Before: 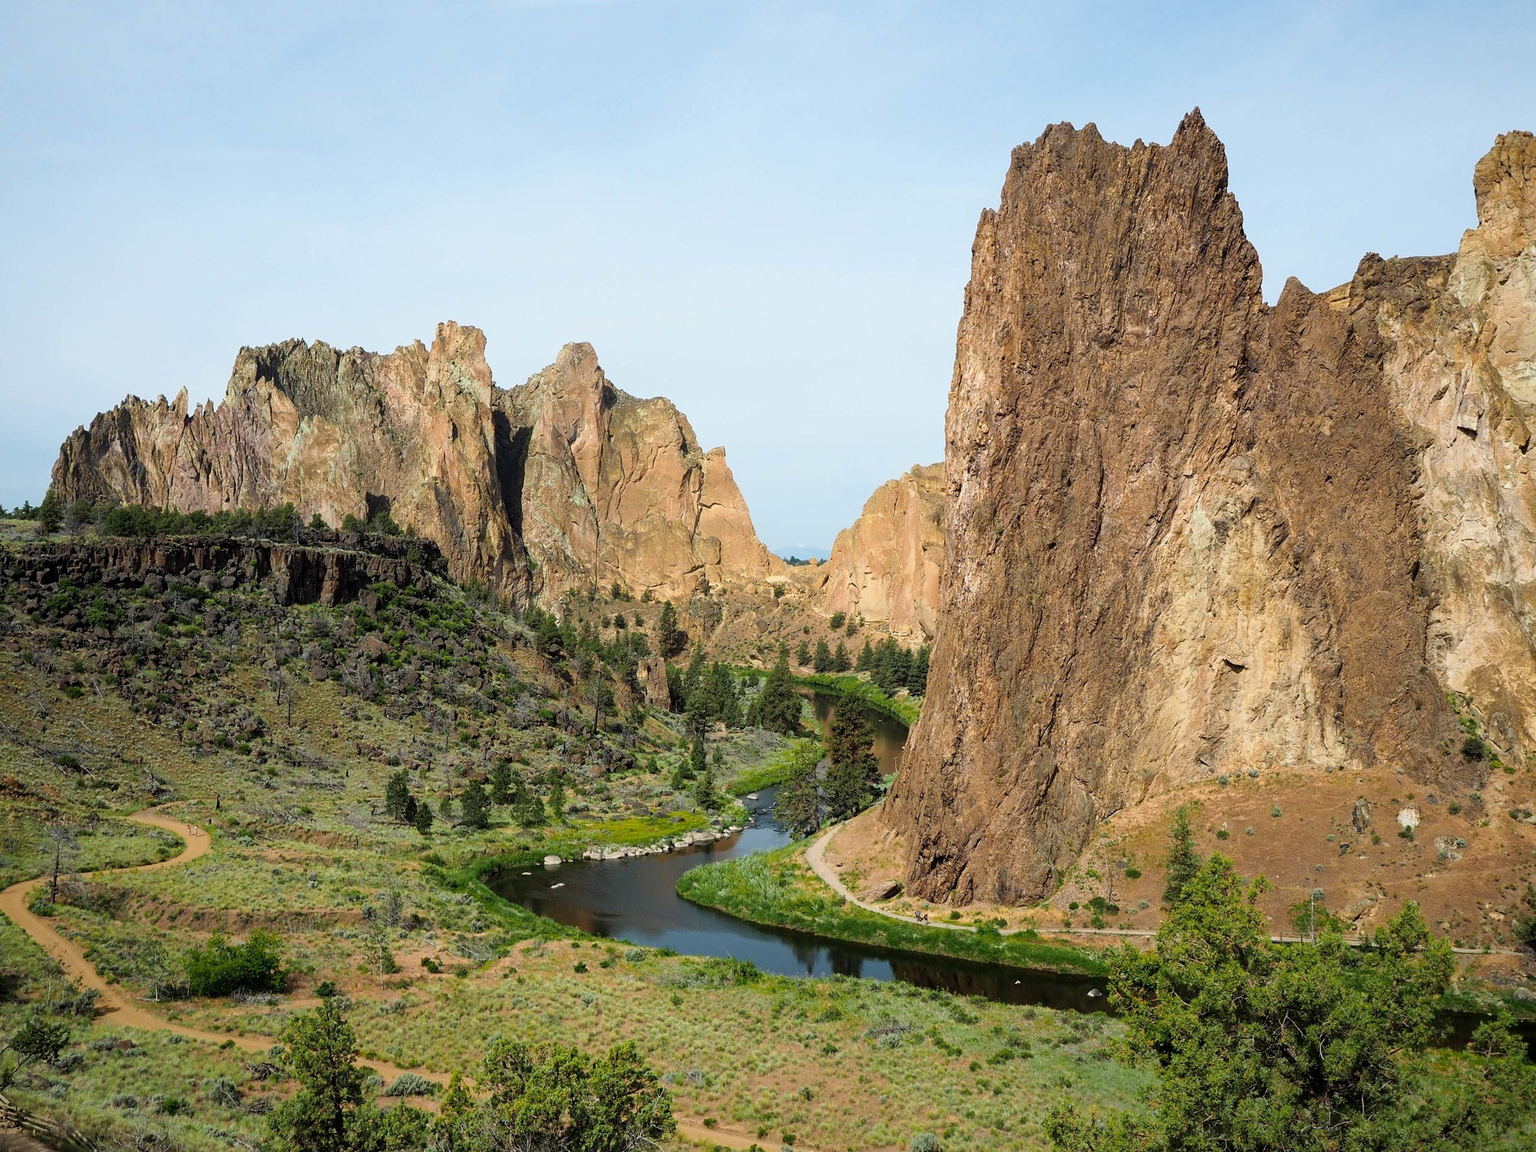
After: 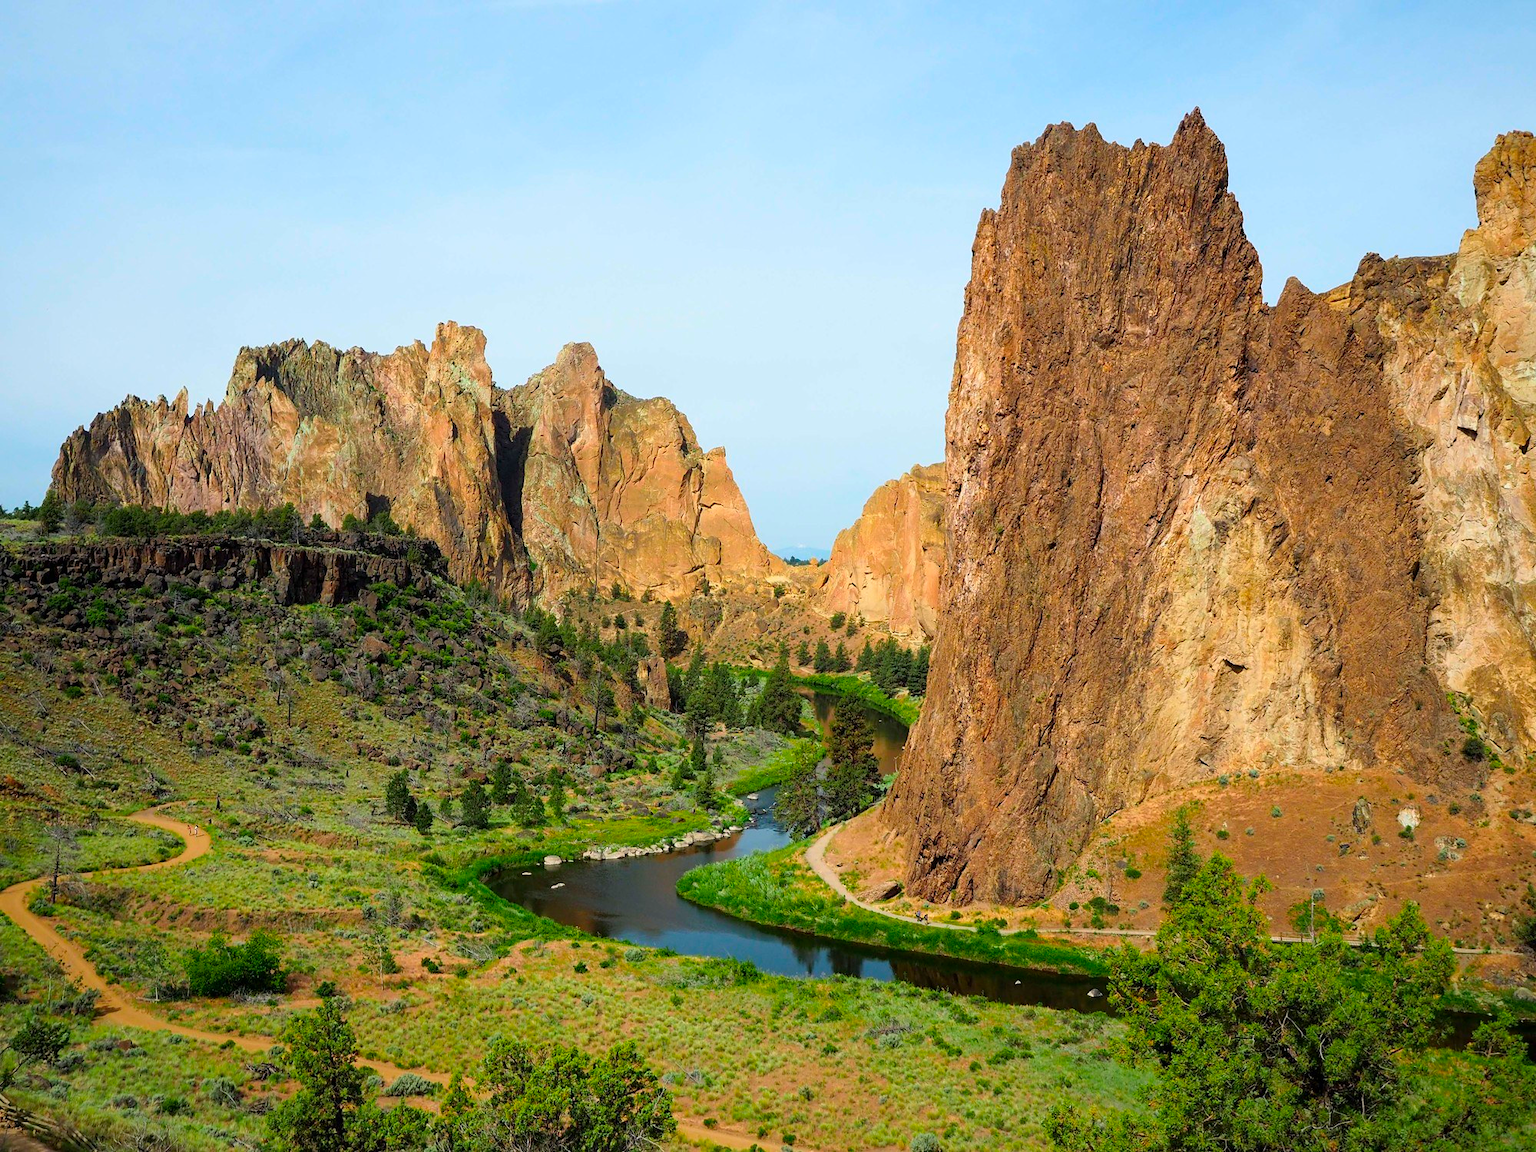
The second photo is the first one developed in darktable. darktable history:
exposure: compensate highlight preservation false
color contrast: green-magenta contrast 1.69, blue-yellow contrast 1.49
